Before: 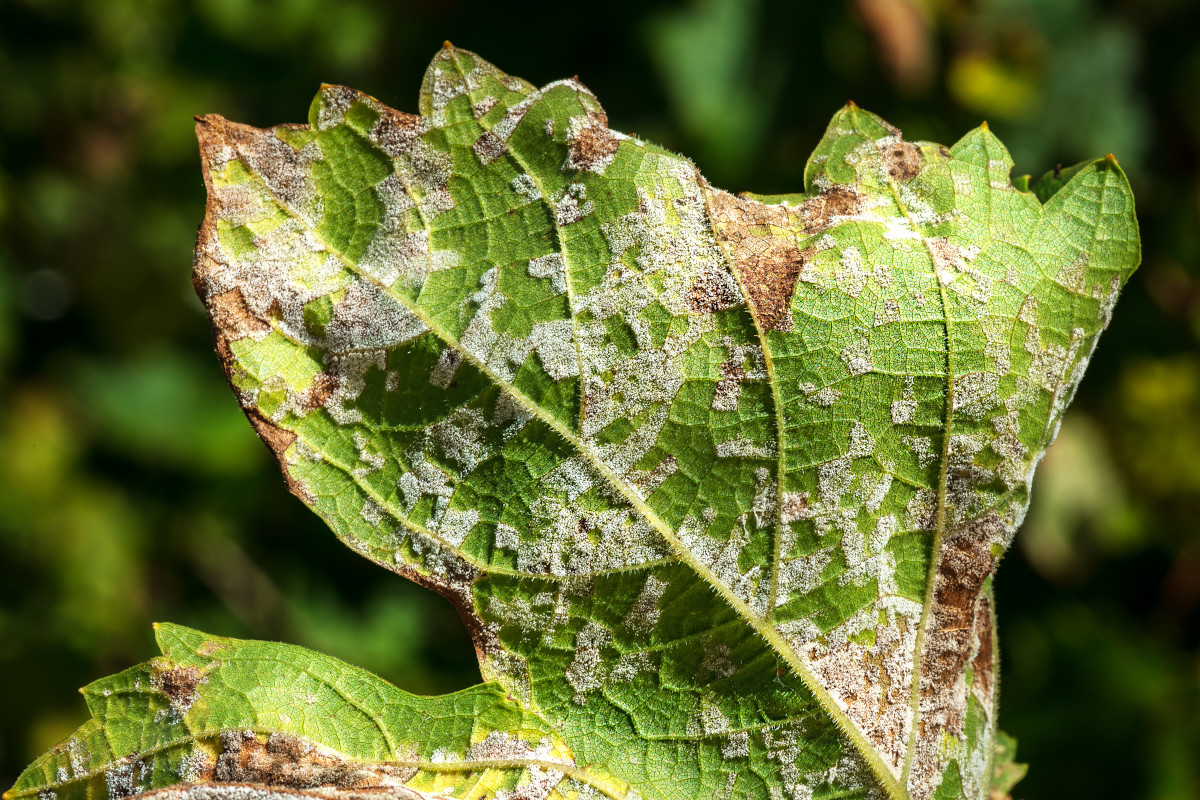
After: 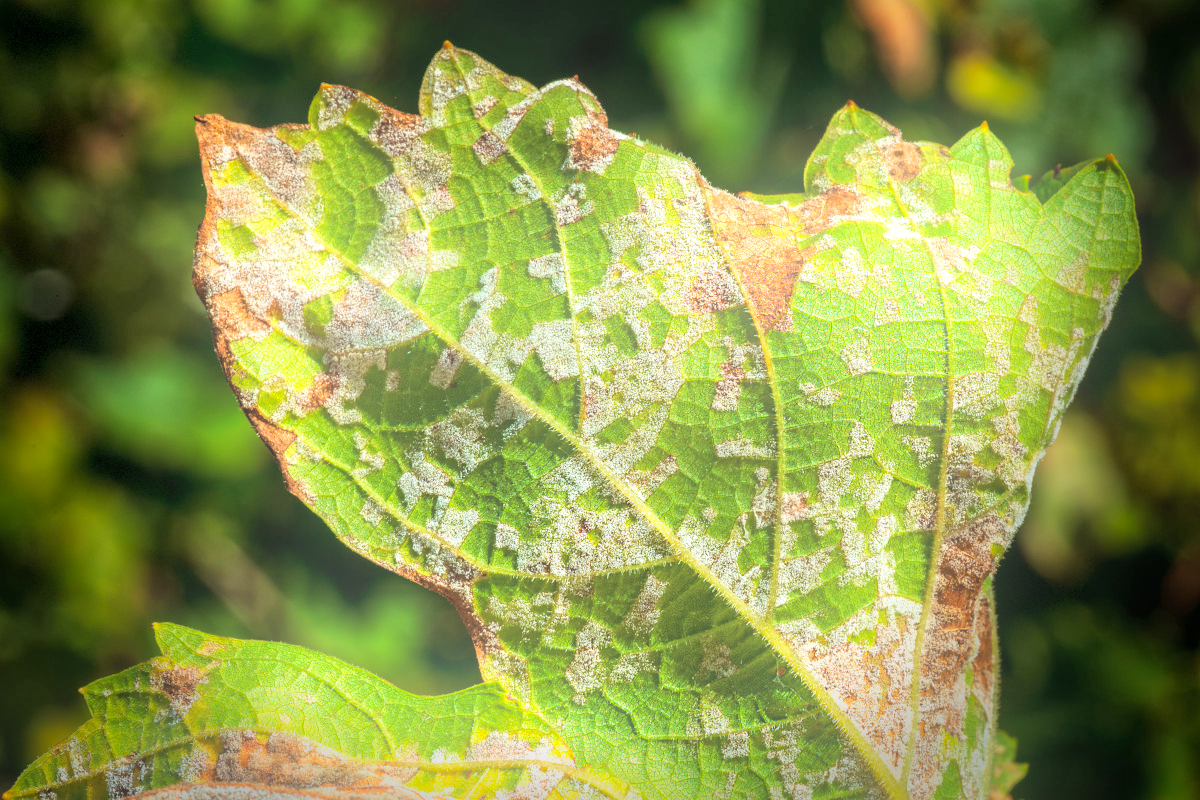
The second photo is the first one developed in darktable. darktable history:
exposure: exposure 0.95 EV, compensate highlight preservation false
bloom: threshold 82.5%, strength 16.25%
global tonemap: drago (1, 100), detail 1
vignetting: fall-off start 68.33%, fall-off radius 30%, saturation 0.042, center (-0.066, -0.311), width/height ratio 0.992, shape 0.85, dithering 8-bit output
